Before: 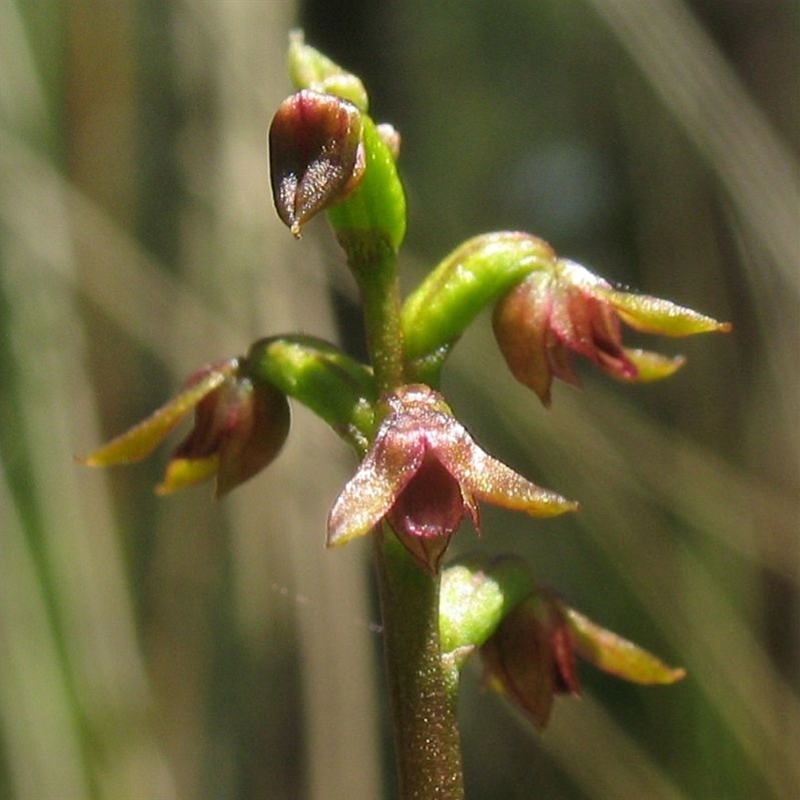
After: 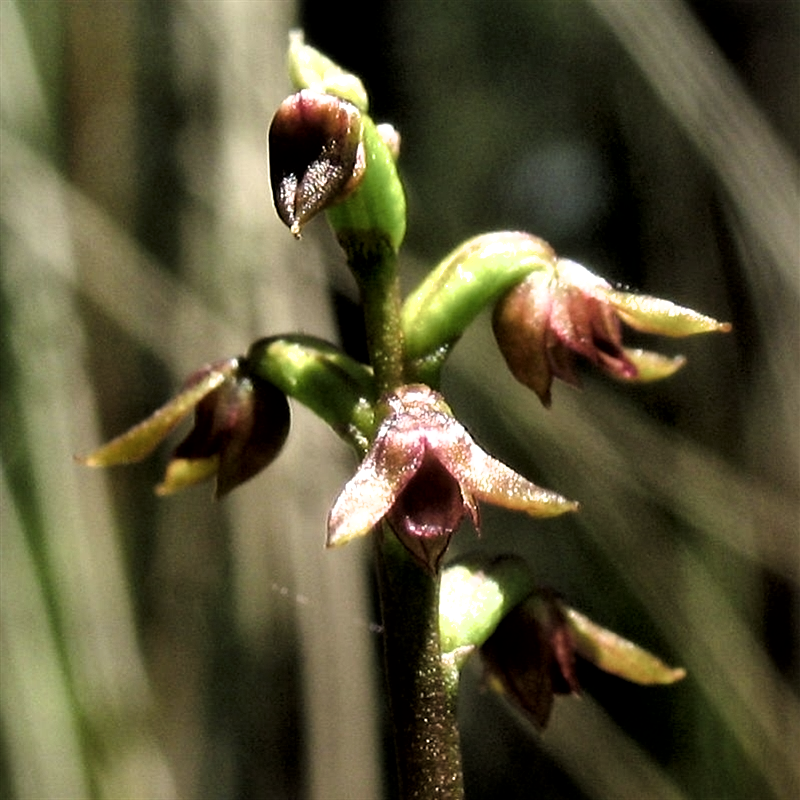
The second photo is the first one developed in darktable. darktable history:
contrast brightness saturation: contrast 0.015, saturation -0.064
filmic rgb: black relative exposure -8.24 EV, white relative exposure 2.23 EV, hardness 7.06, latitude 86.13%, contrast 1.698, highlights saturation mix -3.17%, shadows ↔ highlights balance -1.88%
tone equalizer: edges refinement/feathering 500, mask exposure compensation -1.57 EV, preserve details no
local contrast: mode bilateral grid, contrast 20, coarseness 50, detail 139%, midtone range 0.2
